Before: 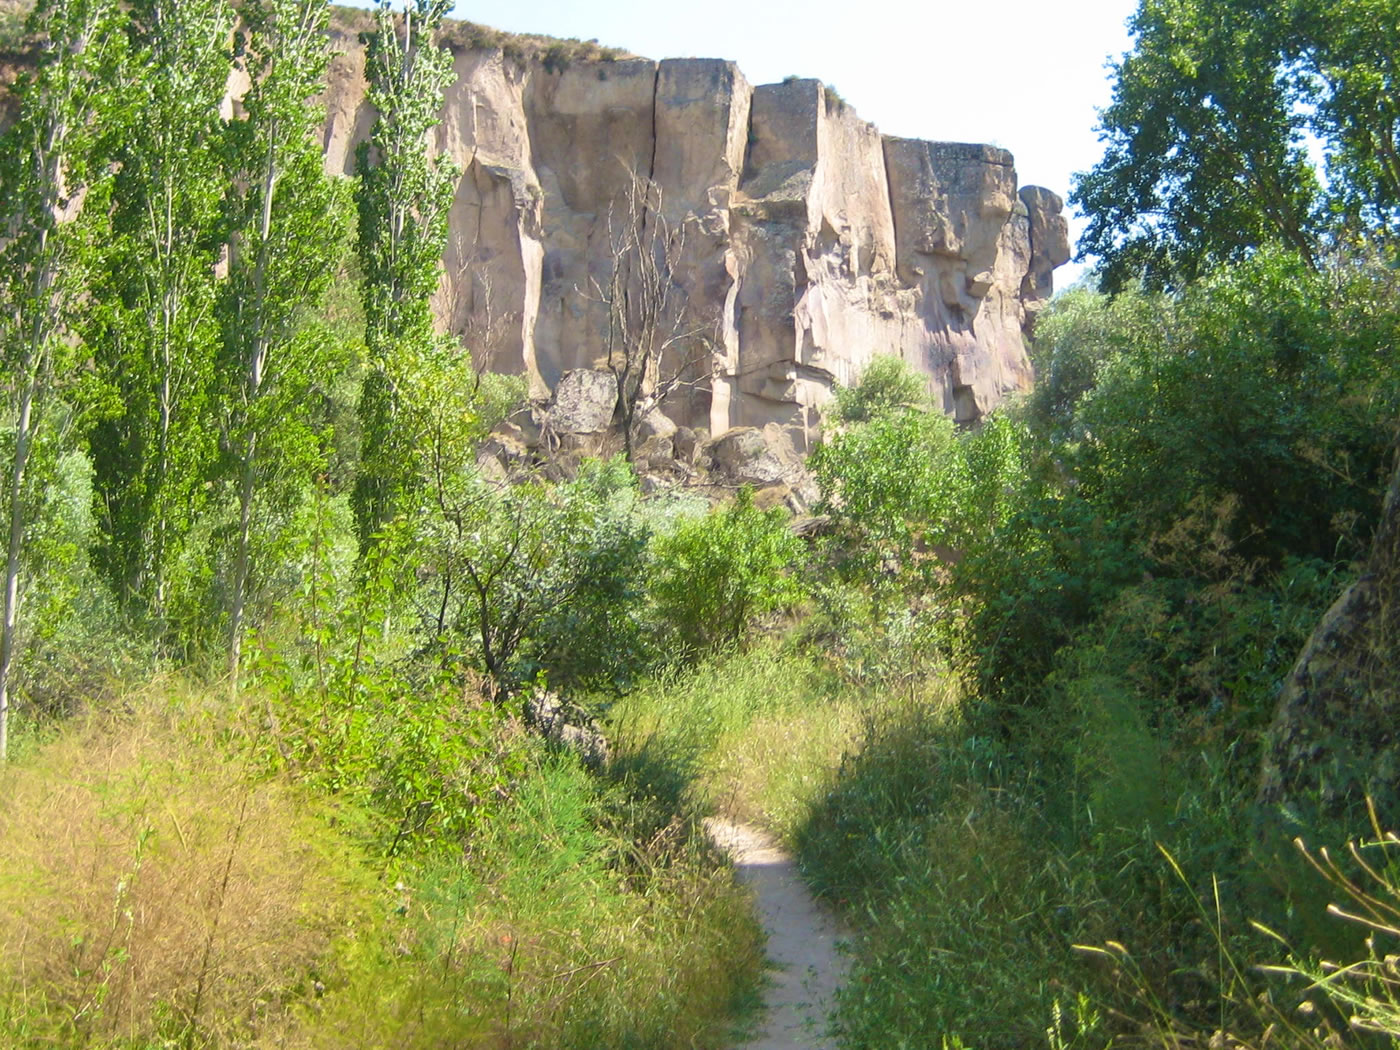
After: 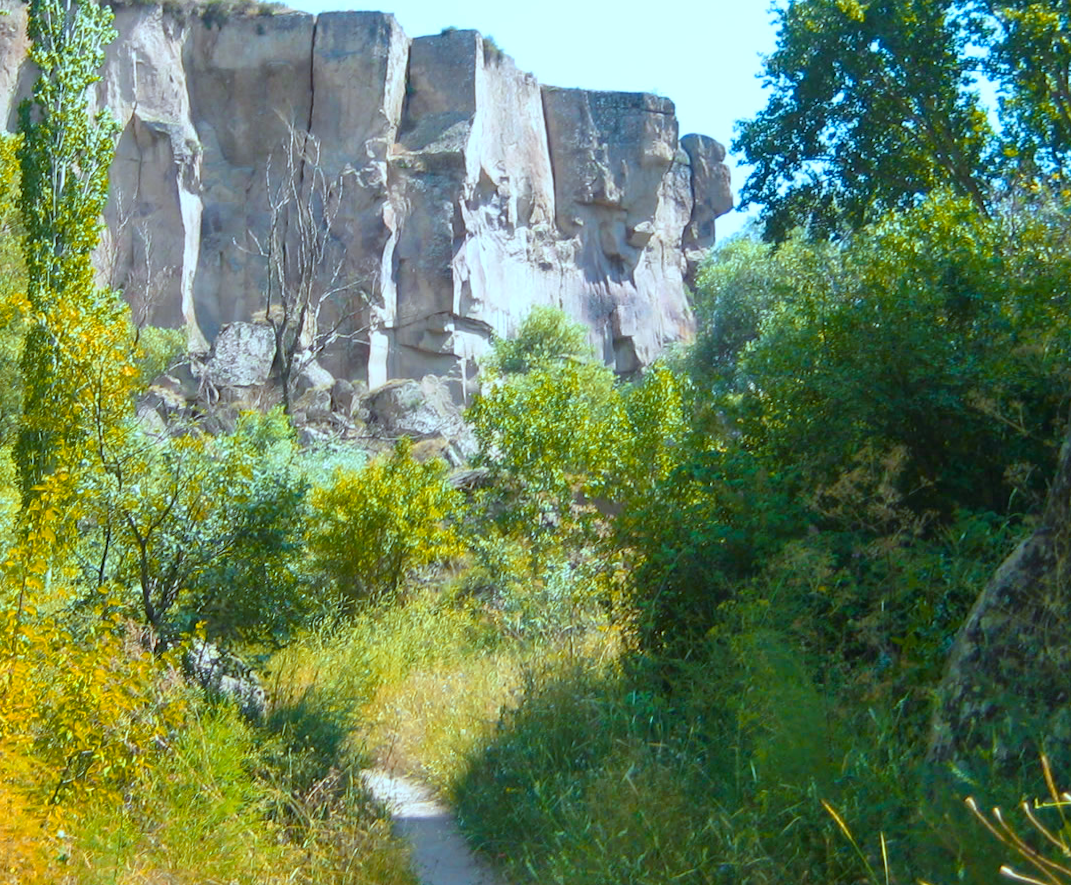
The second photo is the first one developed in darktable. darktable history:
rotate and perspective: lens shift (horizontal) -0.055, automatic cropping off
color zones: curves: ch1 [(0.24, 0.634) (0.75, 0.5)]; ch2 [(0.253, 0.437) (0.745, 0.491)], mix 102.12%
color correction: highlights a* -9.73, highlights b* -21.22
crop: left 23.095%, top 5.827%, bottom 11.854%
